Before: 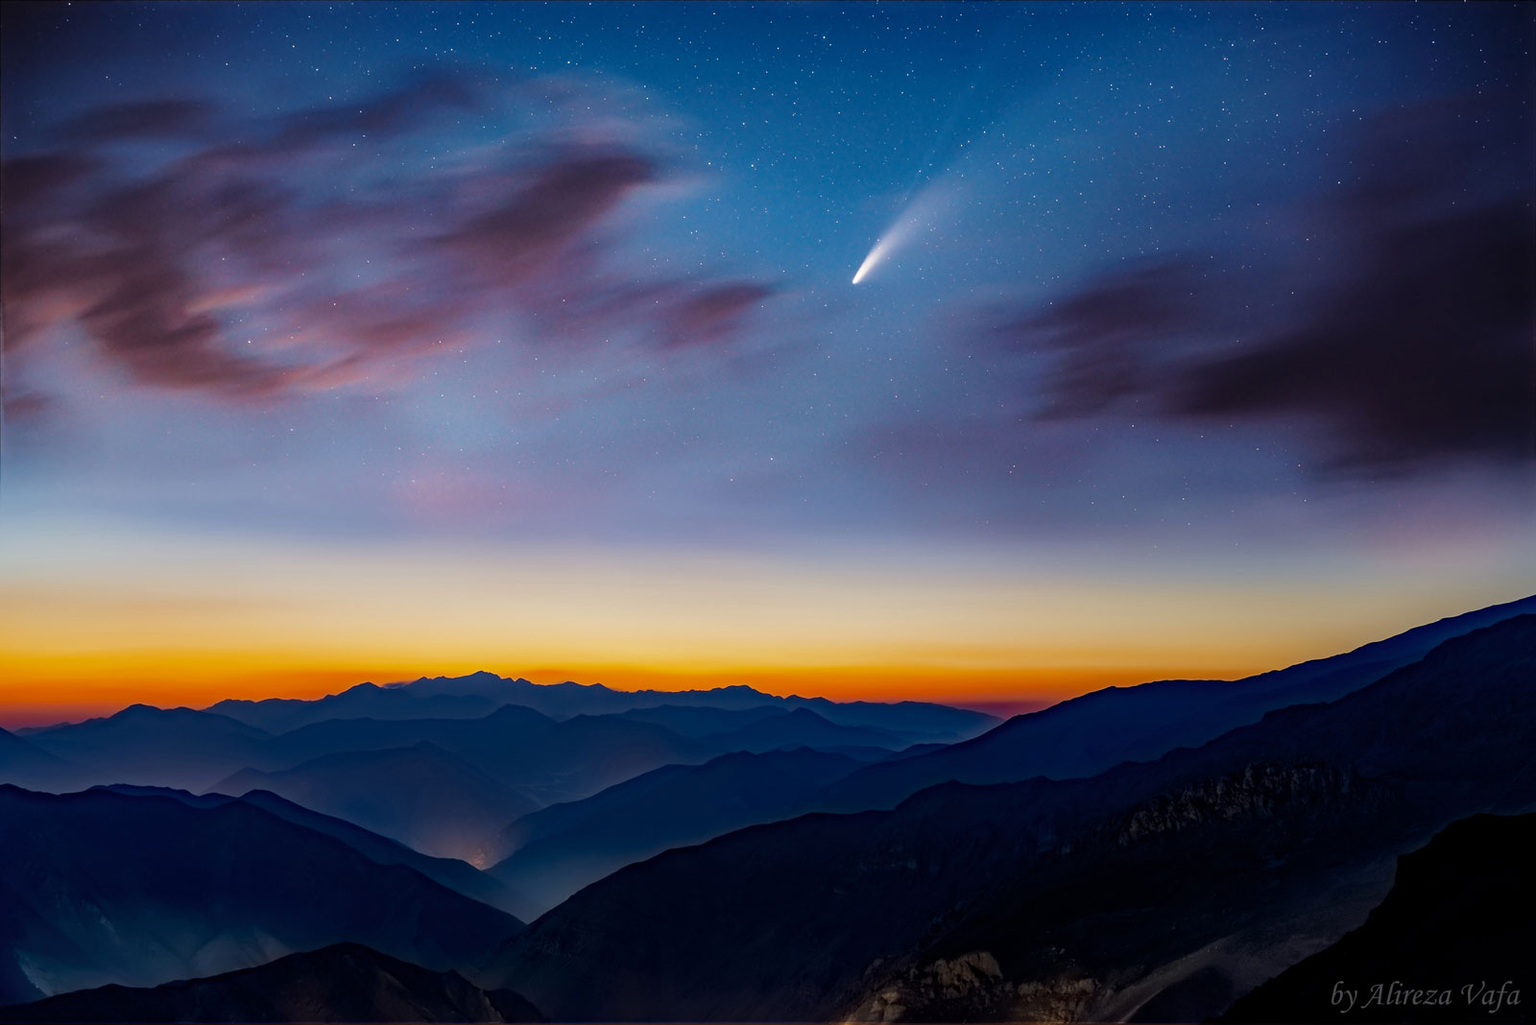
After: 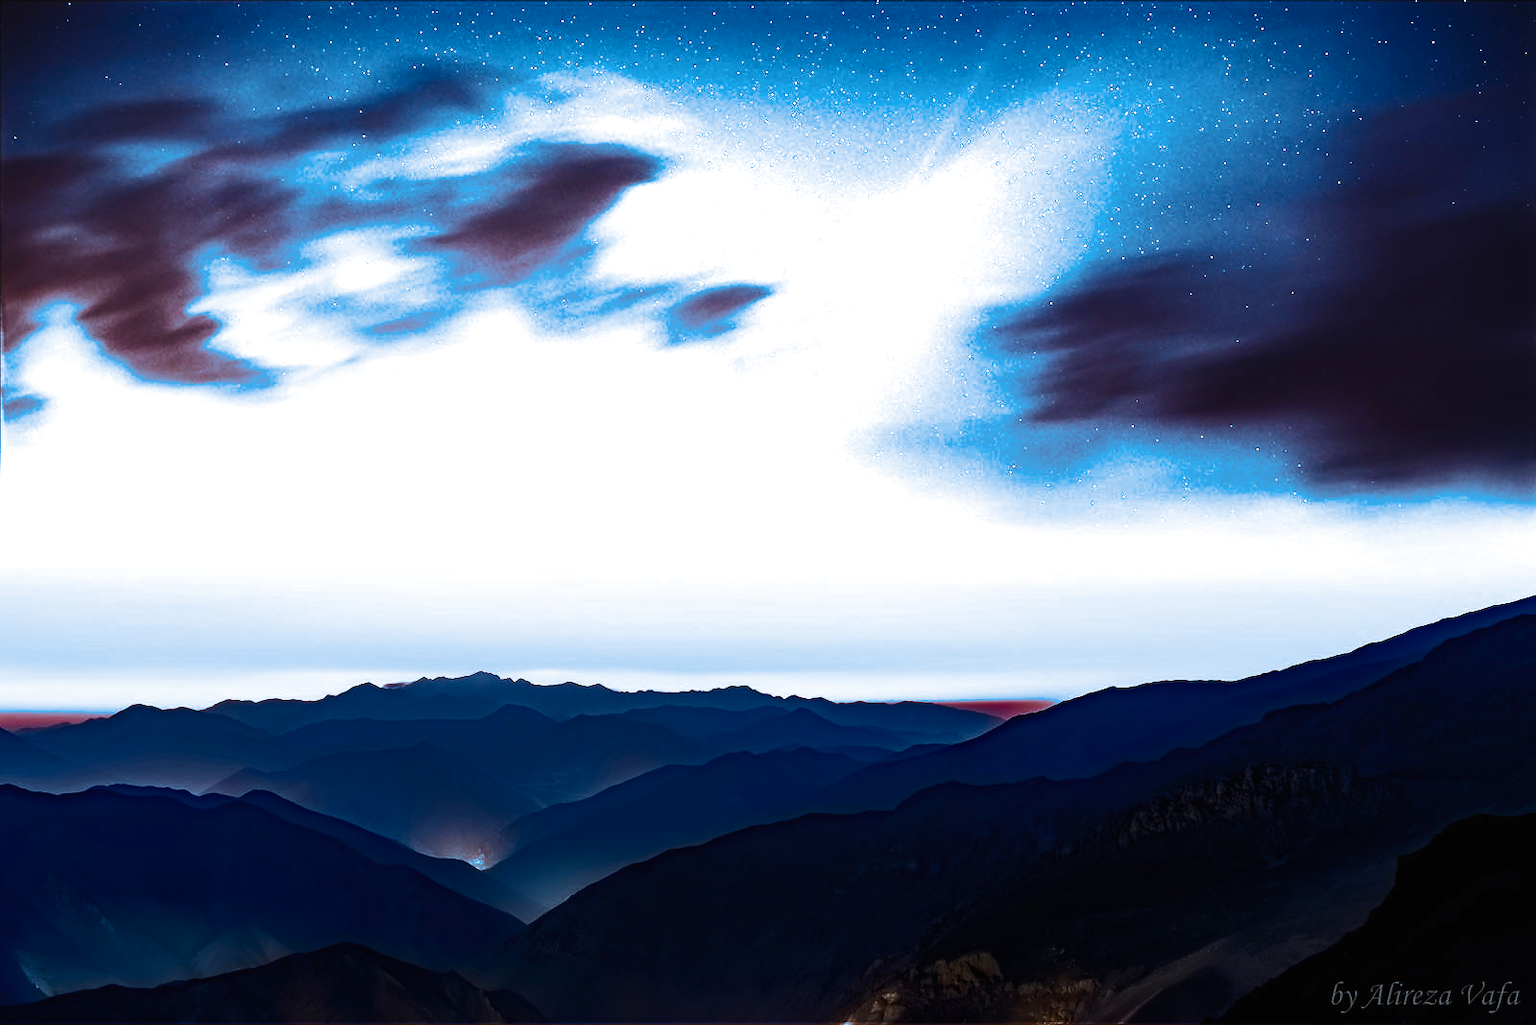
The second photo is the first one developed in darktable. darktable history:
split-toning: shadows › hue 220°, shadows › saturation 0.64, highlights › hue 220°, highlights › saturation 0.64, balance 0, compress 5.22%
tone equalizer: -8 EV -0.75 EV, -7 EV -0.7 EV, -6 EV -0.6 EV, -5 EV -0.4 EV, -3 EV 0.4 EV, -2 EV 0.6 EV, -1 EV 0.7 EV, +0 EV 0.75 EV, edges refinement/feathering 500, mask exposure compensation -1.57 EV, preserve details no
contrast brightness saturation: contrast 0.62, brightness 0.34, saturation 0.14
exposure: black level correction 0, exposure 0.6 EV, compensate highlight preservation false
